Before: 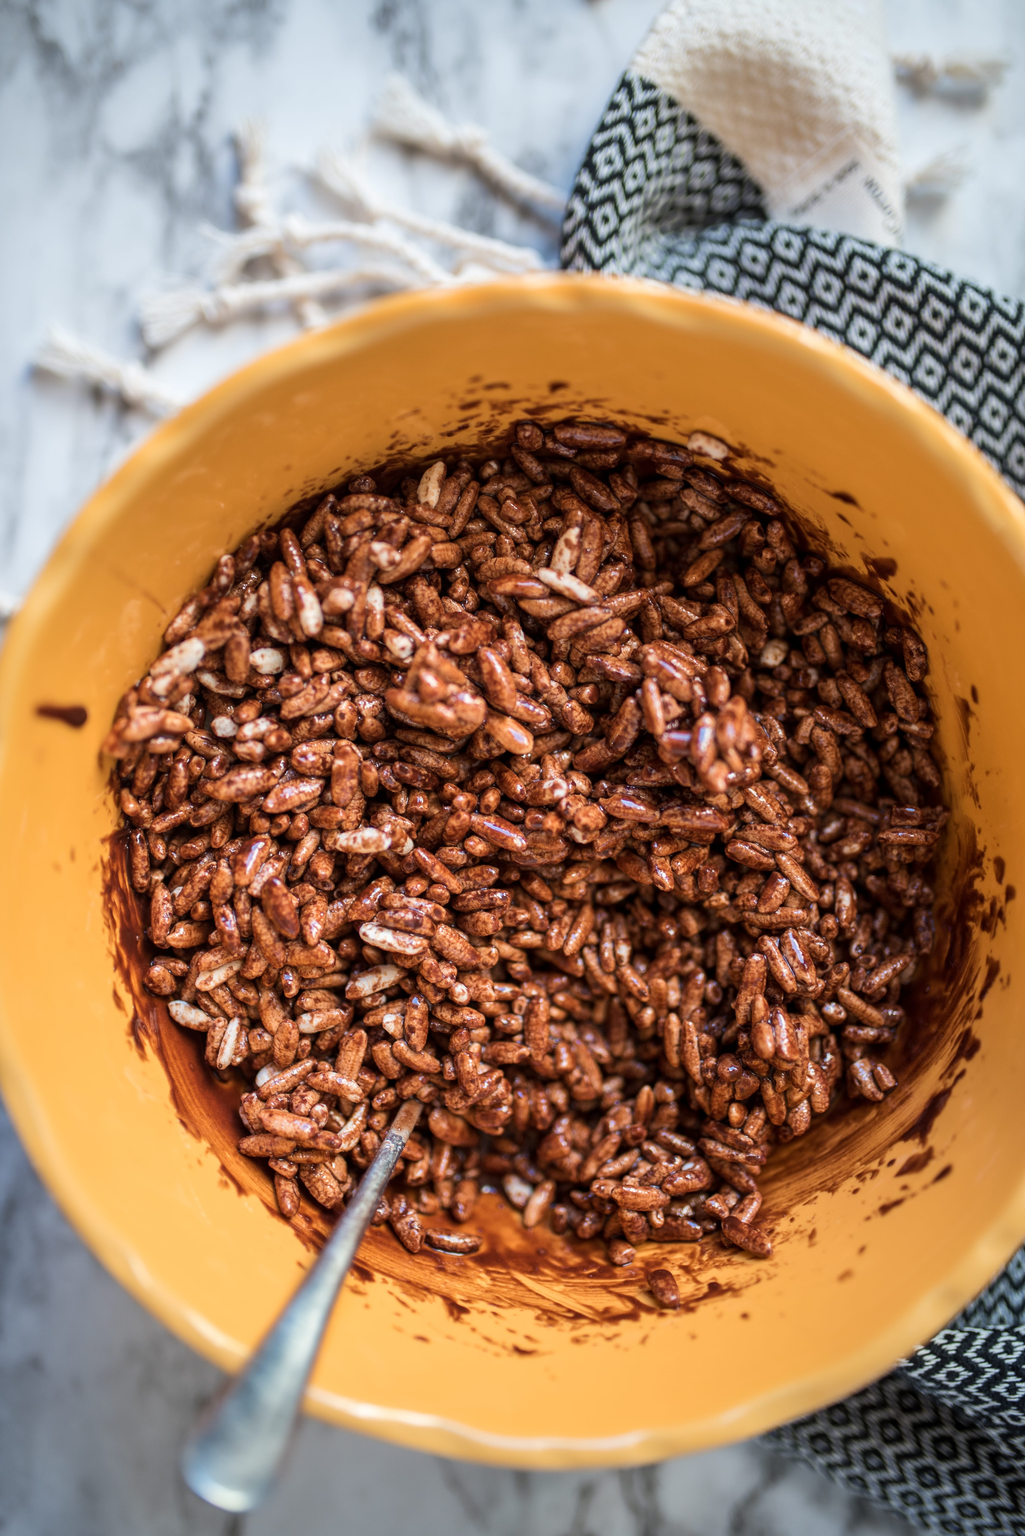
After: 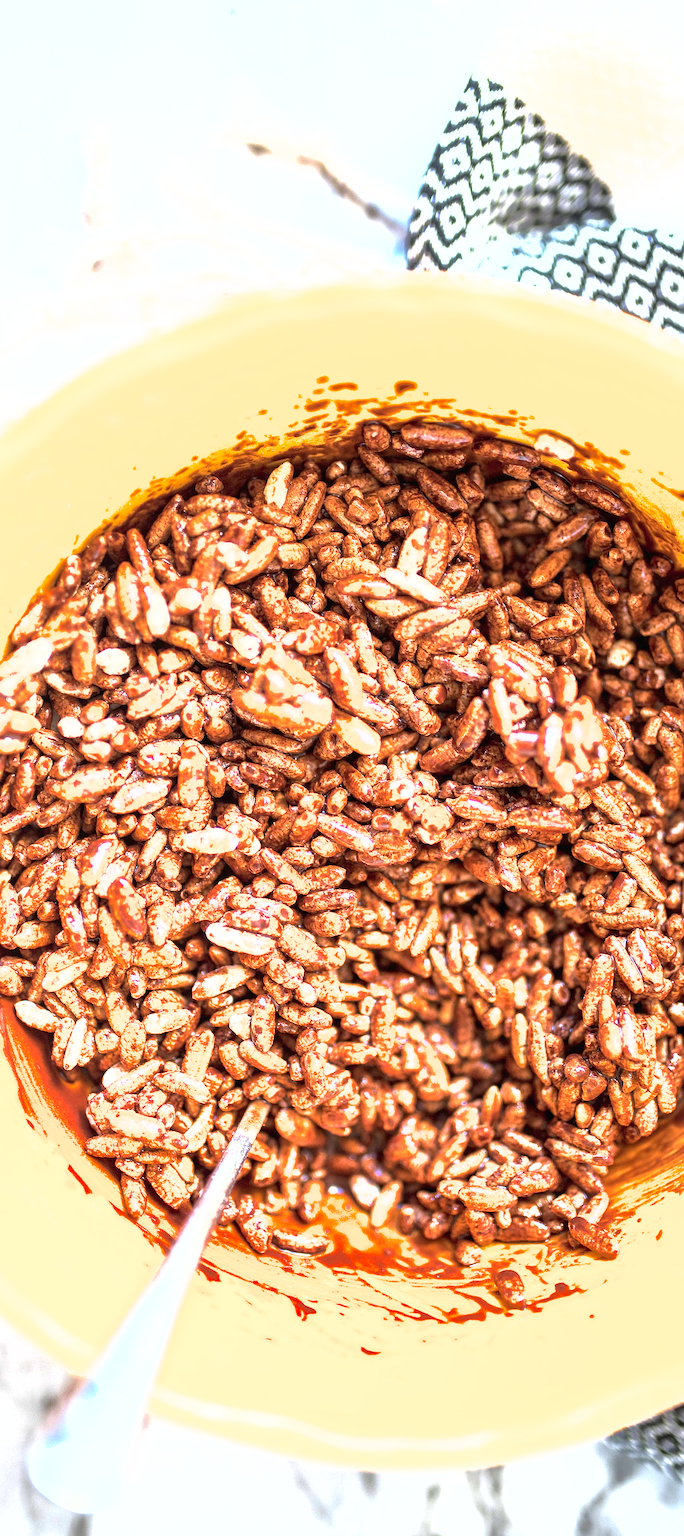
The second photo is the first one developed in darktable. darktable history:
exposure: black level correction 0, exposure 1.92 EV, compensate exposure bias true, compensate highlight preservation false
tone equalizer: -8 EV -0.402 EV, -7 EV -0.387 EV, -6 EV -0.37 EV, -5 EV -0.216 EV, -3 EV 0.196 EV, -2 EV 0.327 EV, -1 EV 0.378 EV, +0 EV 0.435 EV
contrast brightness saturation: contrast 0.103, brightness 0.024, saturation 0.016
color calibration: illuminant same as pipeline (D50), adaptation none (bypass), x 0.334, y 0.333, temperature 5020.62 K
sharpen: radius 1.65, amount 1.299
crop and rotate: left 15.012%, right 18.253%
shadows and highlights: on, module defaults
